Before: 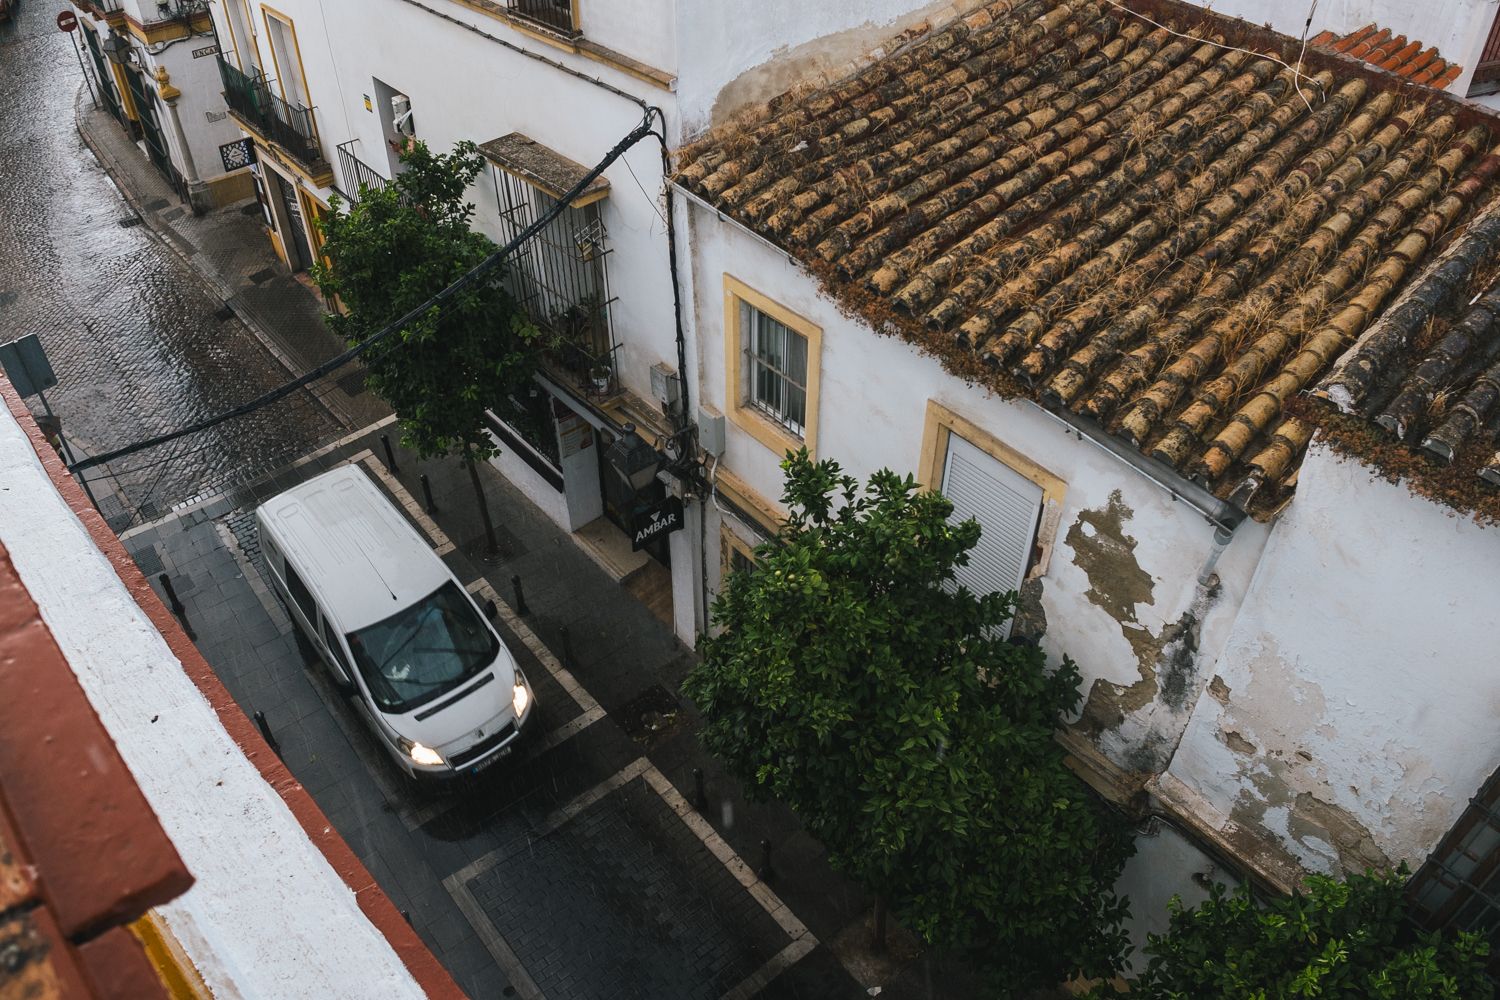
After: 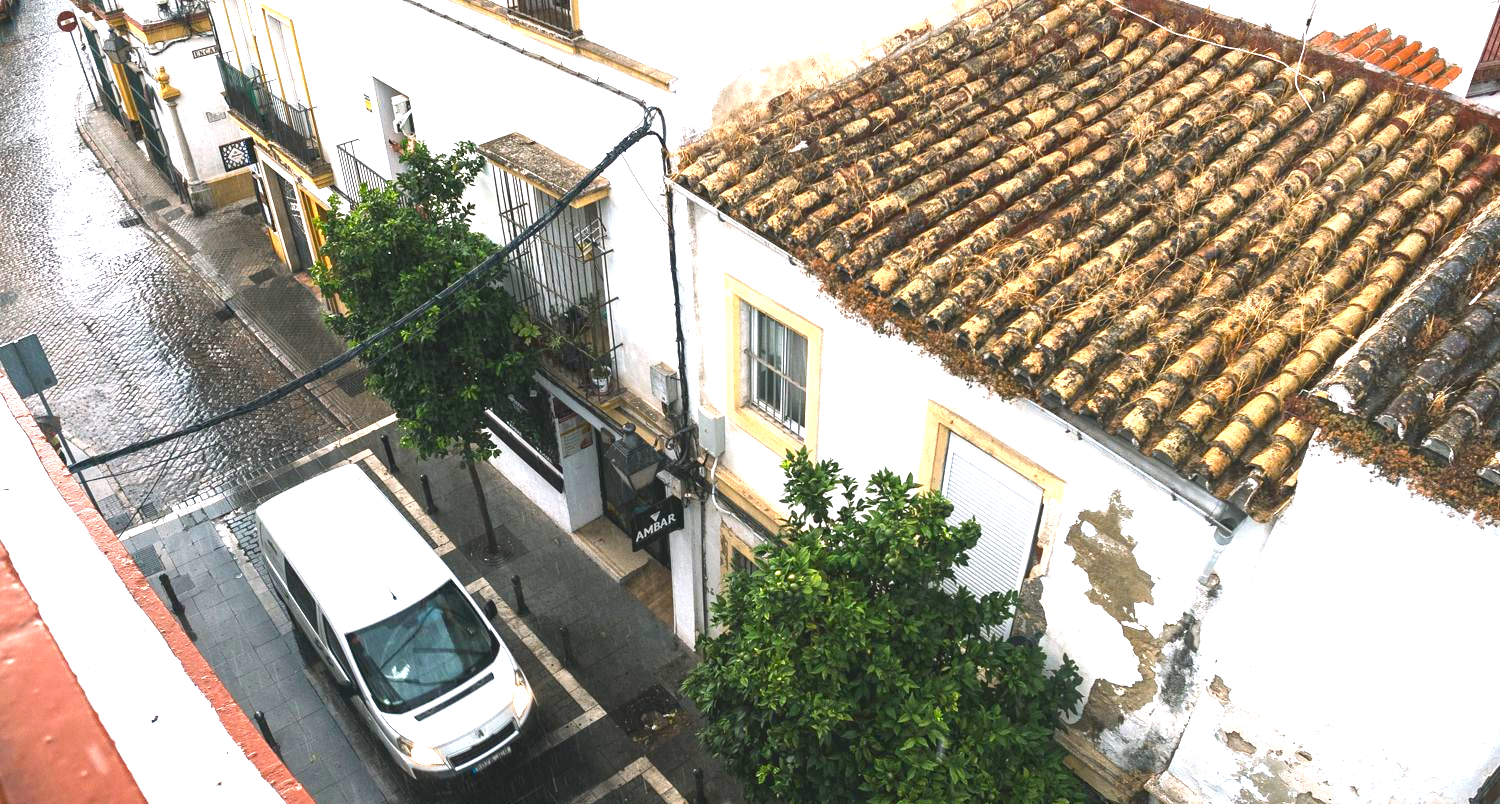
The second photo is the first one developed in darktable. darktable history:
crop: bottom 19.538%
exposure: black level correction 0.001, exposure 1.82 EV, compensate highlight preservation false
color balance rgb: perceptual saturation grading › global saturation 1.755%, perceptual saturation grading › highlights -2.629%, perceptual saturation grading › mid-tones 4.573%, perceptual saturation grading › shadows 8.139%
